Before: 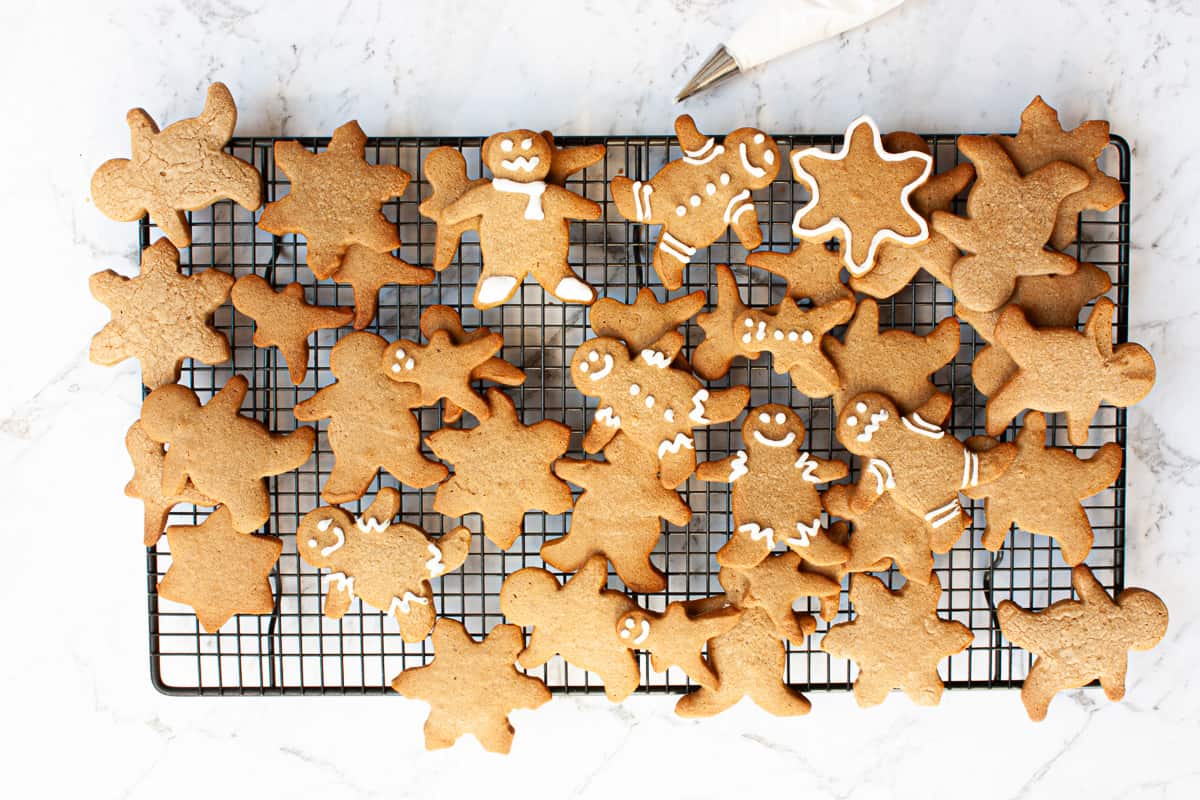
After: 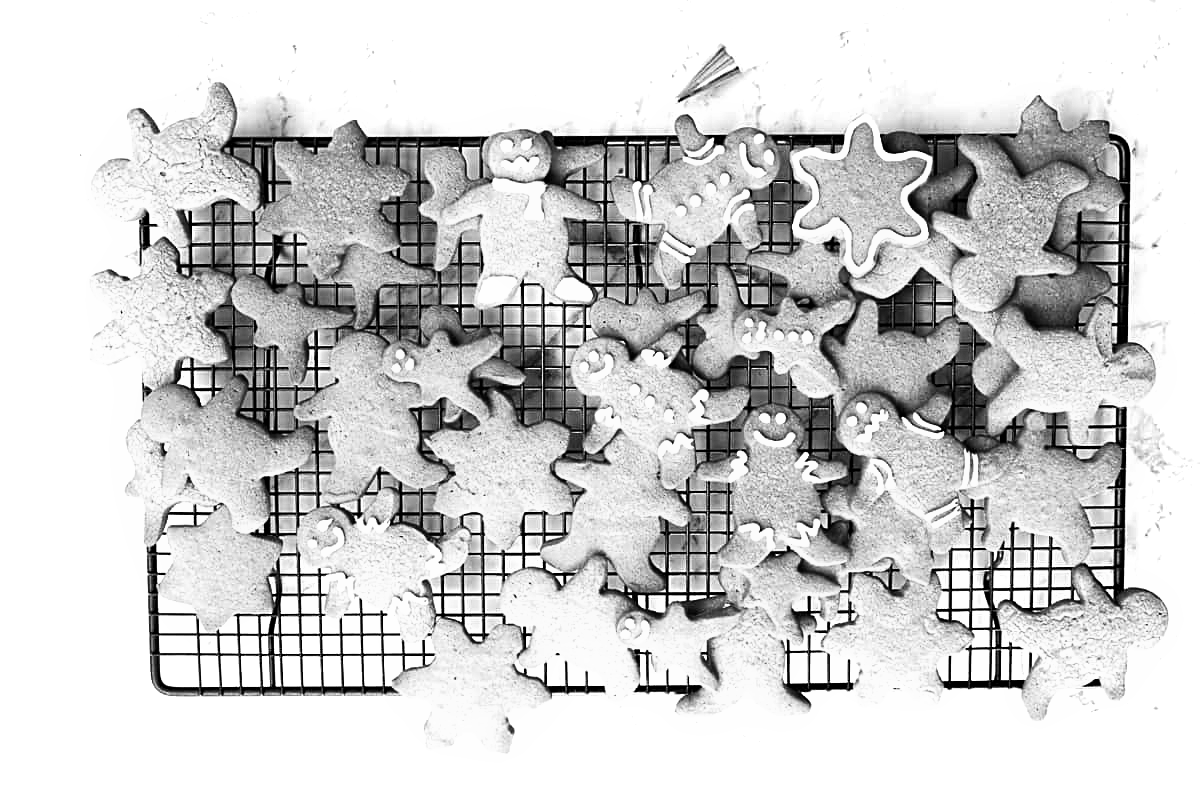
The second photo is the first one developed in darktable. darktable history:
sharpen: on, module defaults
velvia: strength 15%
monochrome: on, module defaults
tone equalizer: -8 EV -0.75 EV, -7 EV -0.7 EV, -6 EV -0.6 EV, -5 EV -0.4 EV, -3 EV 0.4 EV, -2 EV 0.6 EV, -1 EV 0.7 EV, +0 EV 0.75 EV, edges refinement/feathering 500, mask exposure compensation -1.57 EV, preserve details no
